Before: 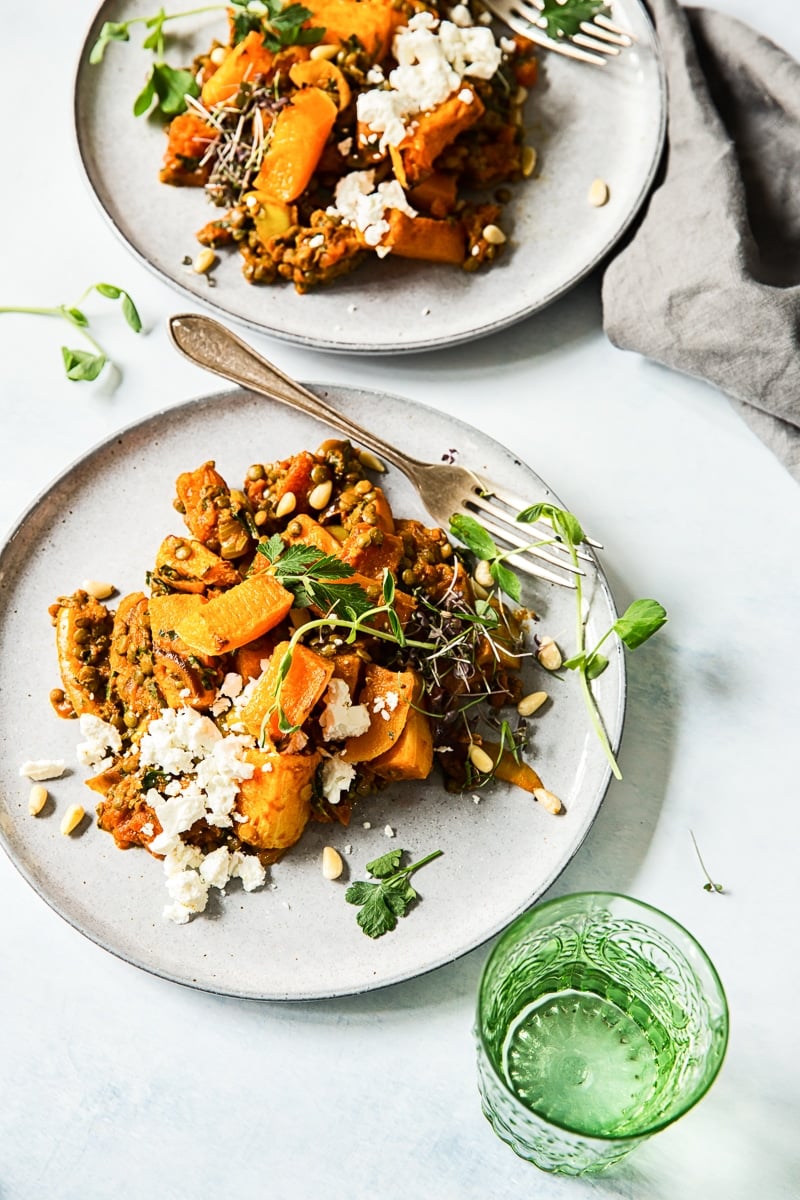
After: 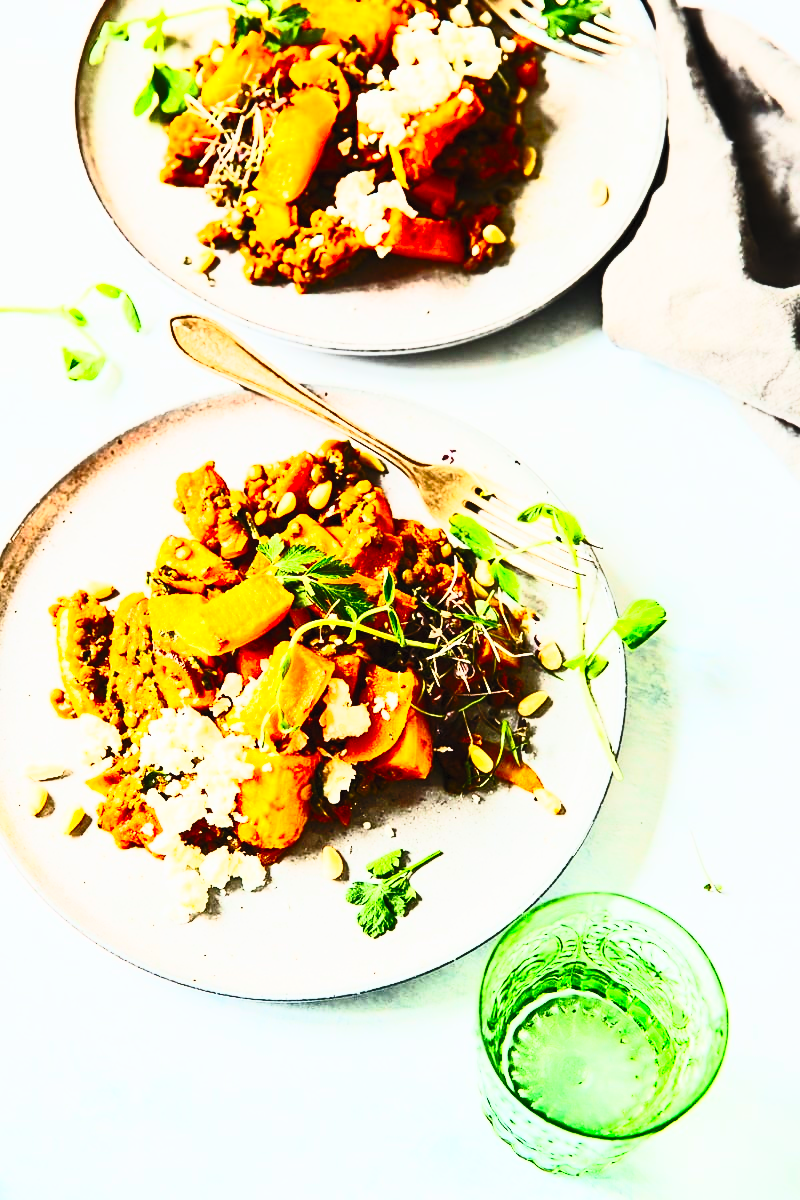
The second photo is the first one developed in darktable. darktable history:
contrast brightness saturation: contrast 0.85, brightness 0.608, saturation 0.592
tone equalizer: -8 EV -0.023 EV, -7 EV 0.012 EV, -6 EV -0.006 EV, -5 EV 0.005 EV, -4 EV -0.045 EV, -3 EV -0.234 EV, -2 EV -0.682 EV, -1 EV -0.993 EV, +0 EV -0.983 EV, edges refinement/feathering 500, mask exposure compensation -1.57 EV, preserve details no
base curve: curves: ch0 [(0, 0) (0.036, 0.025) (0.121, 0.166) (0.206, 0.329) (0.605, 0.79) (1, 1)], preserve colors none
